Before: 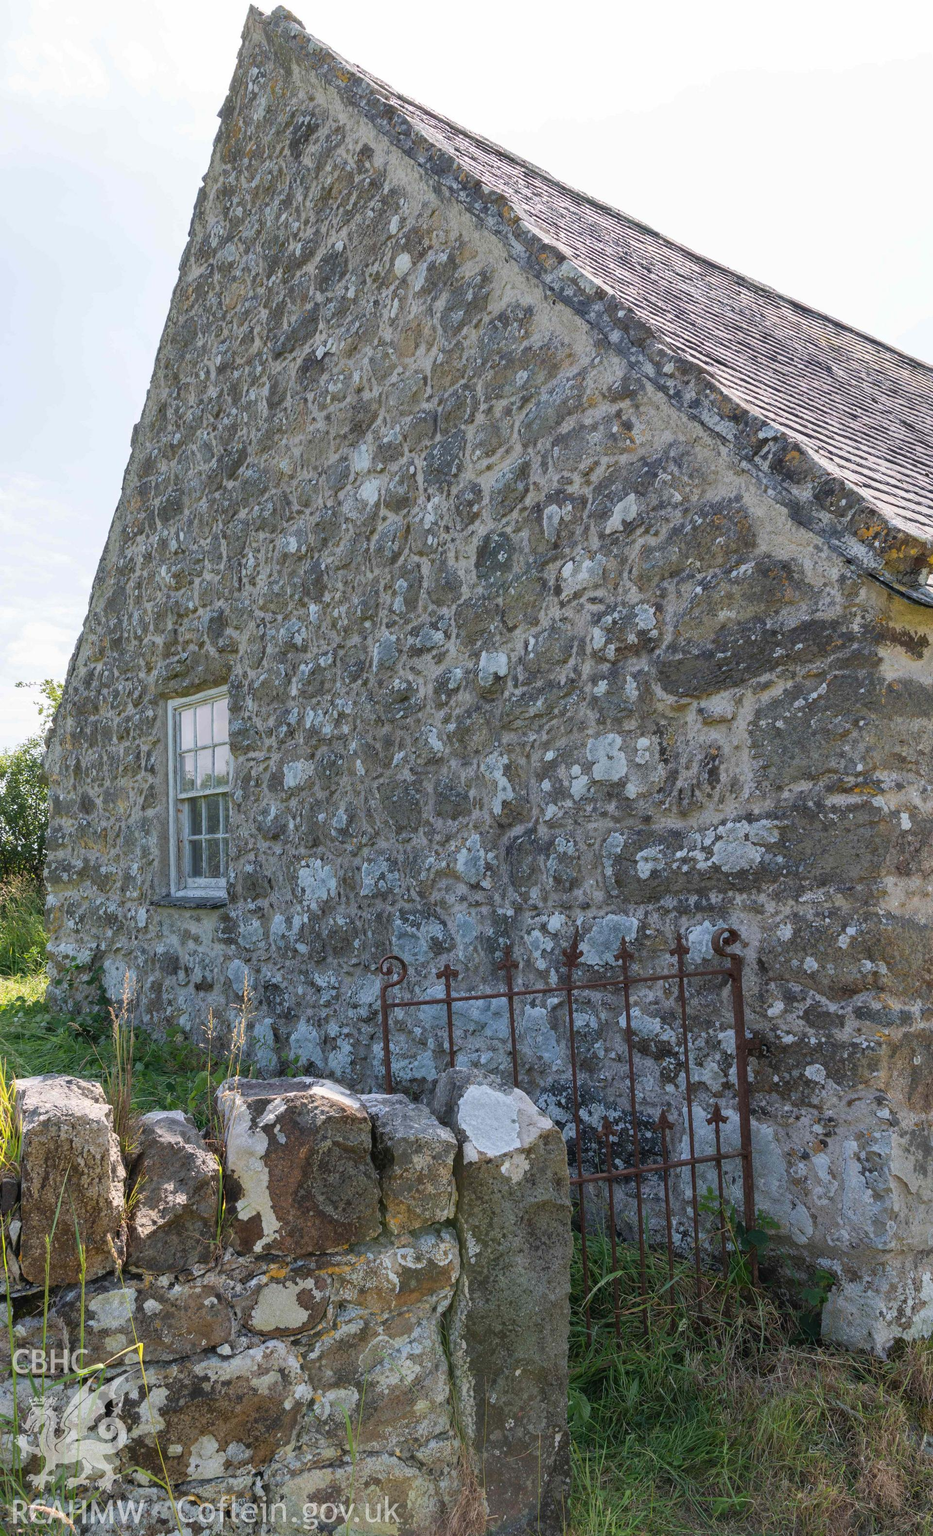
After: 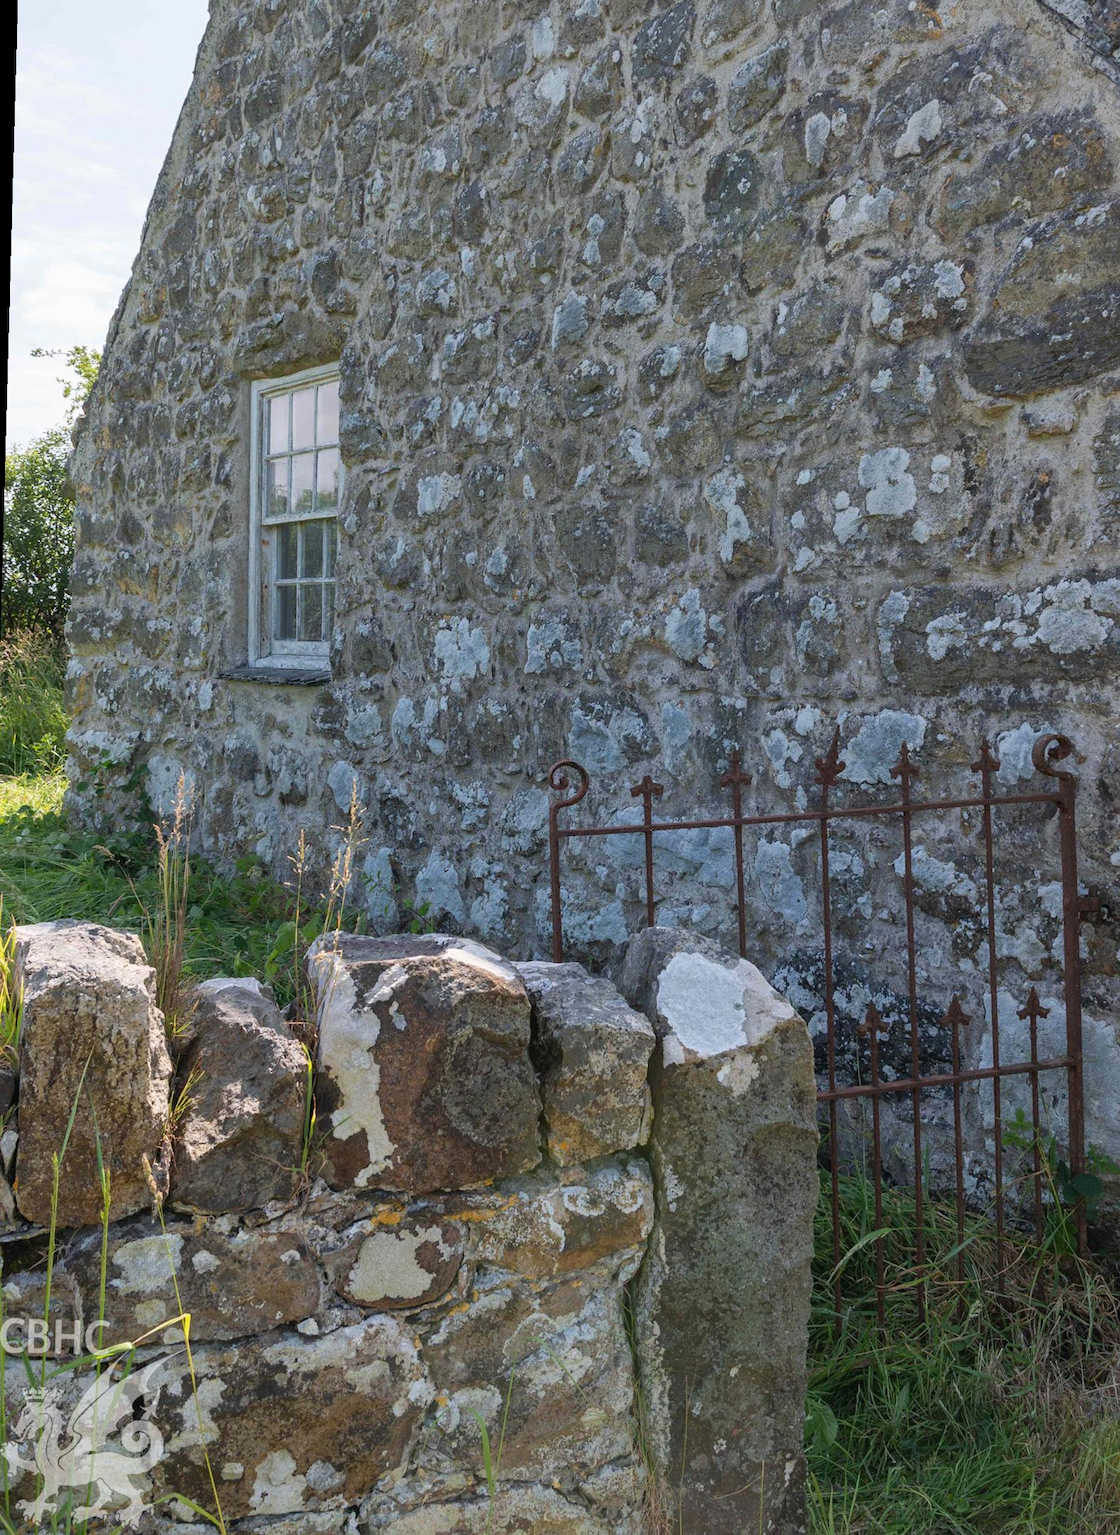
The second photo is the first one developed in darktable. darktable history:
rotate and perspective: rotation 1.57°, crop left 0.018, crop right 0.982, crop top 0.039, crop bottom 0.961
crop: top 26.531%, right 17.959%
